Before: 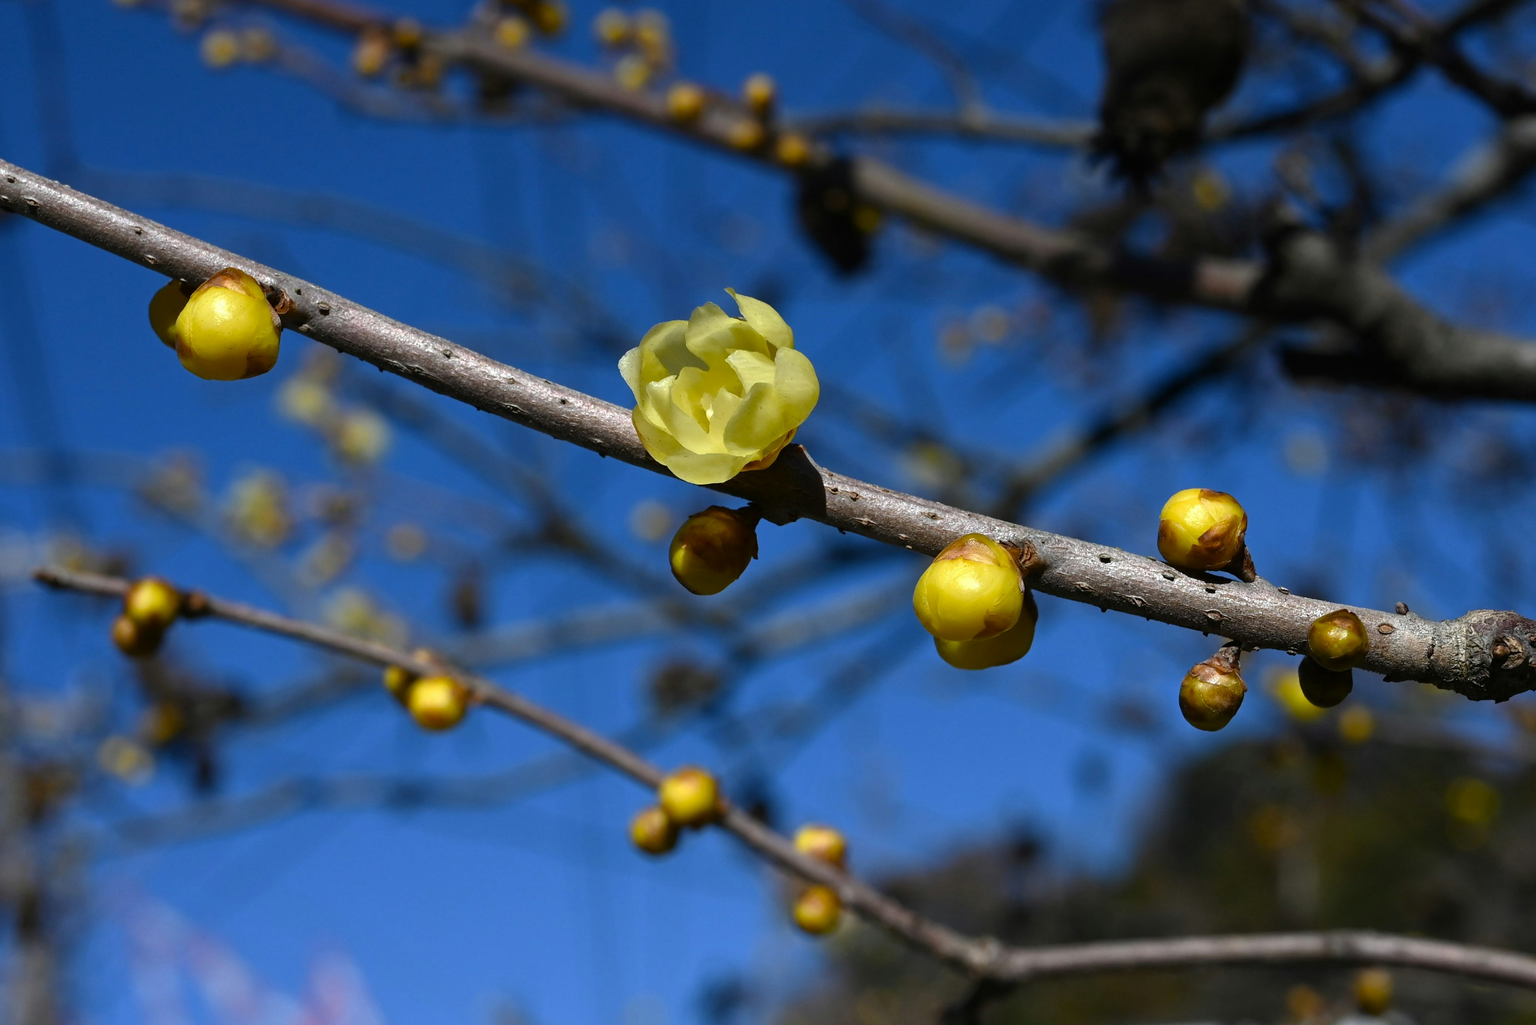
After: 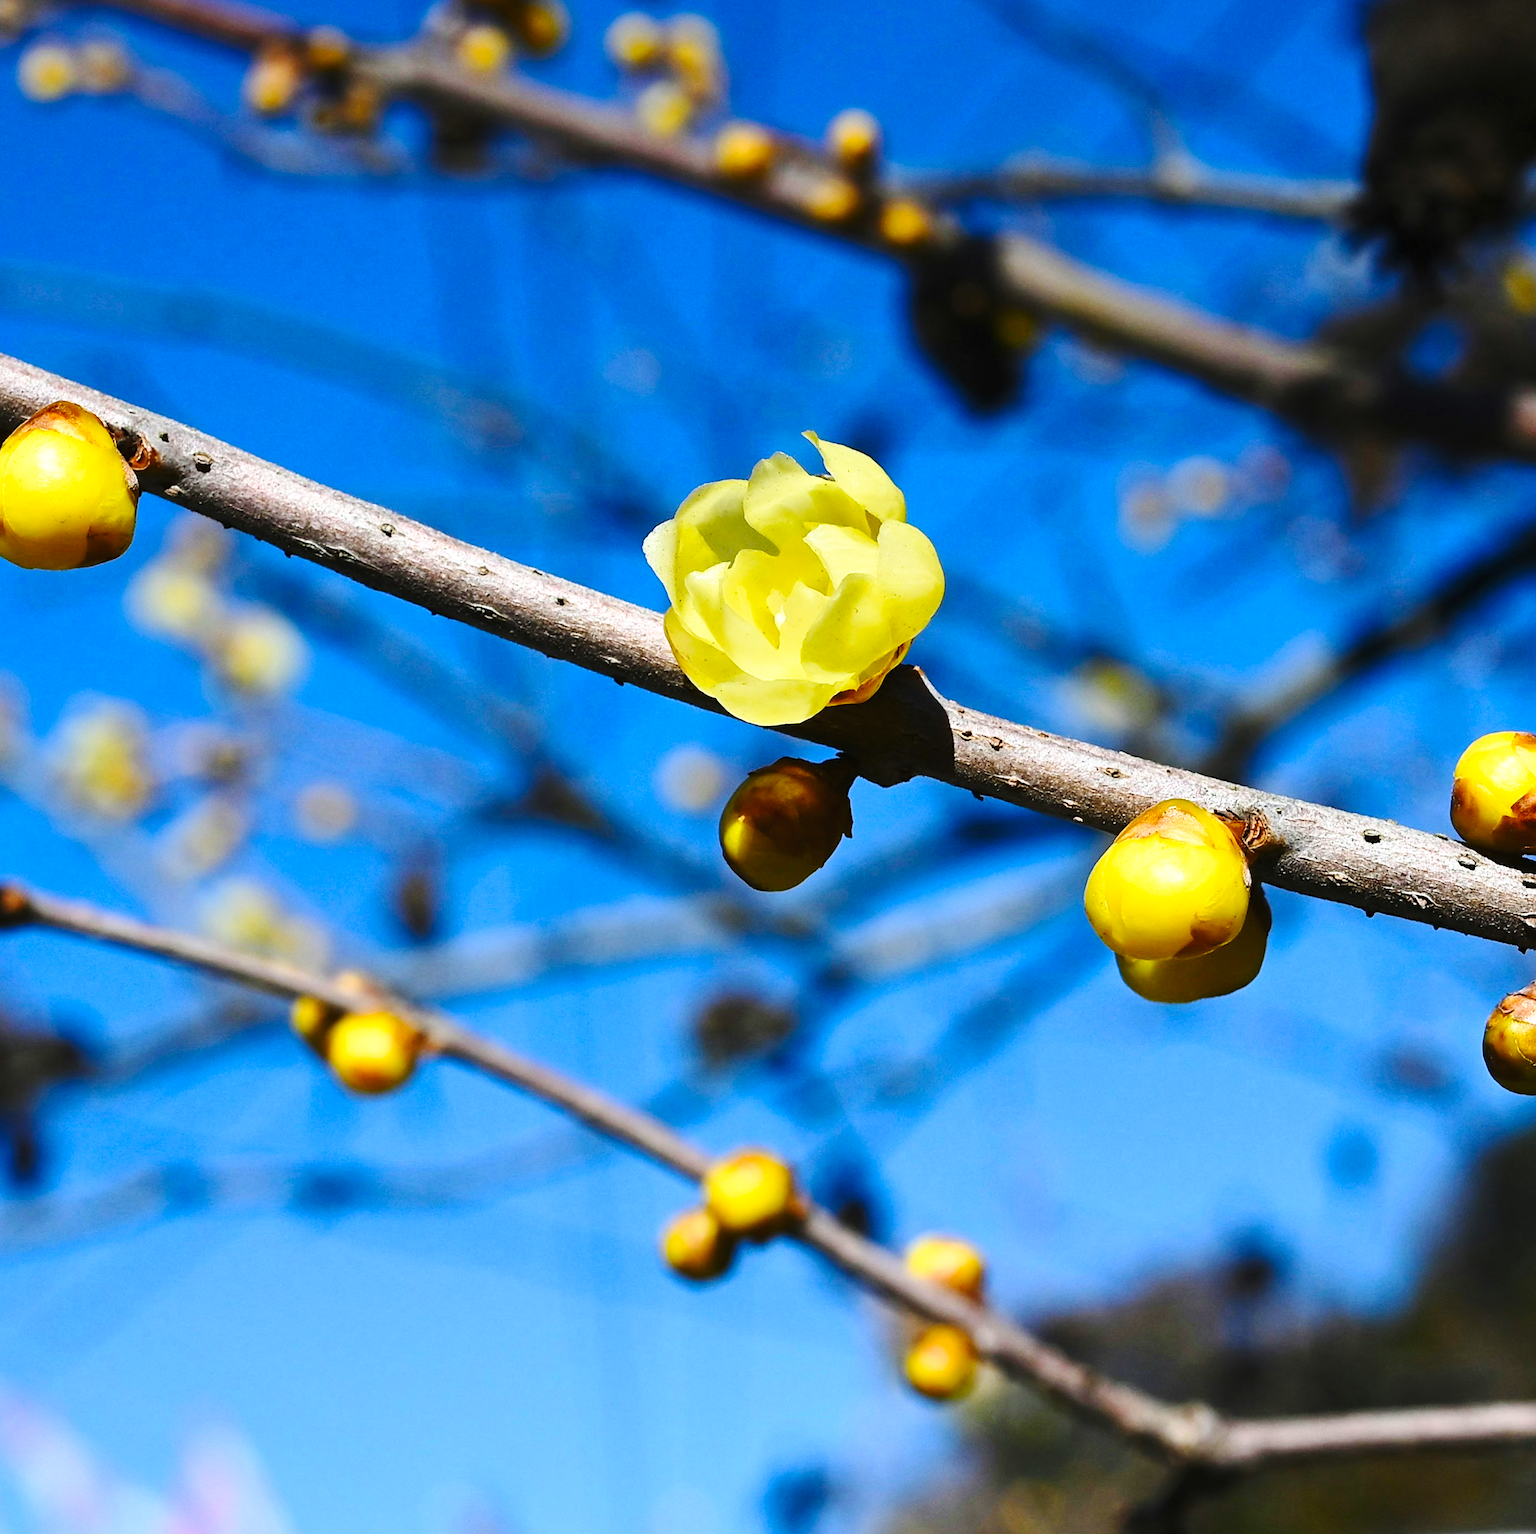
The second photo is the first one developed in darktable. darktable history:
crop and rotate: left 12.31%, right 20.884%
base curve: curves: ch0 [(0, 0) (0.028, 0.03) (0.121, 0.232) (0.46, 0.748) (0.859, 0.968) (1, 1)], preserve colors none
contrast brightness saturation: contrast 0.203, brightness 0.155, saturation 0.218
sharpen: on, module defaults
